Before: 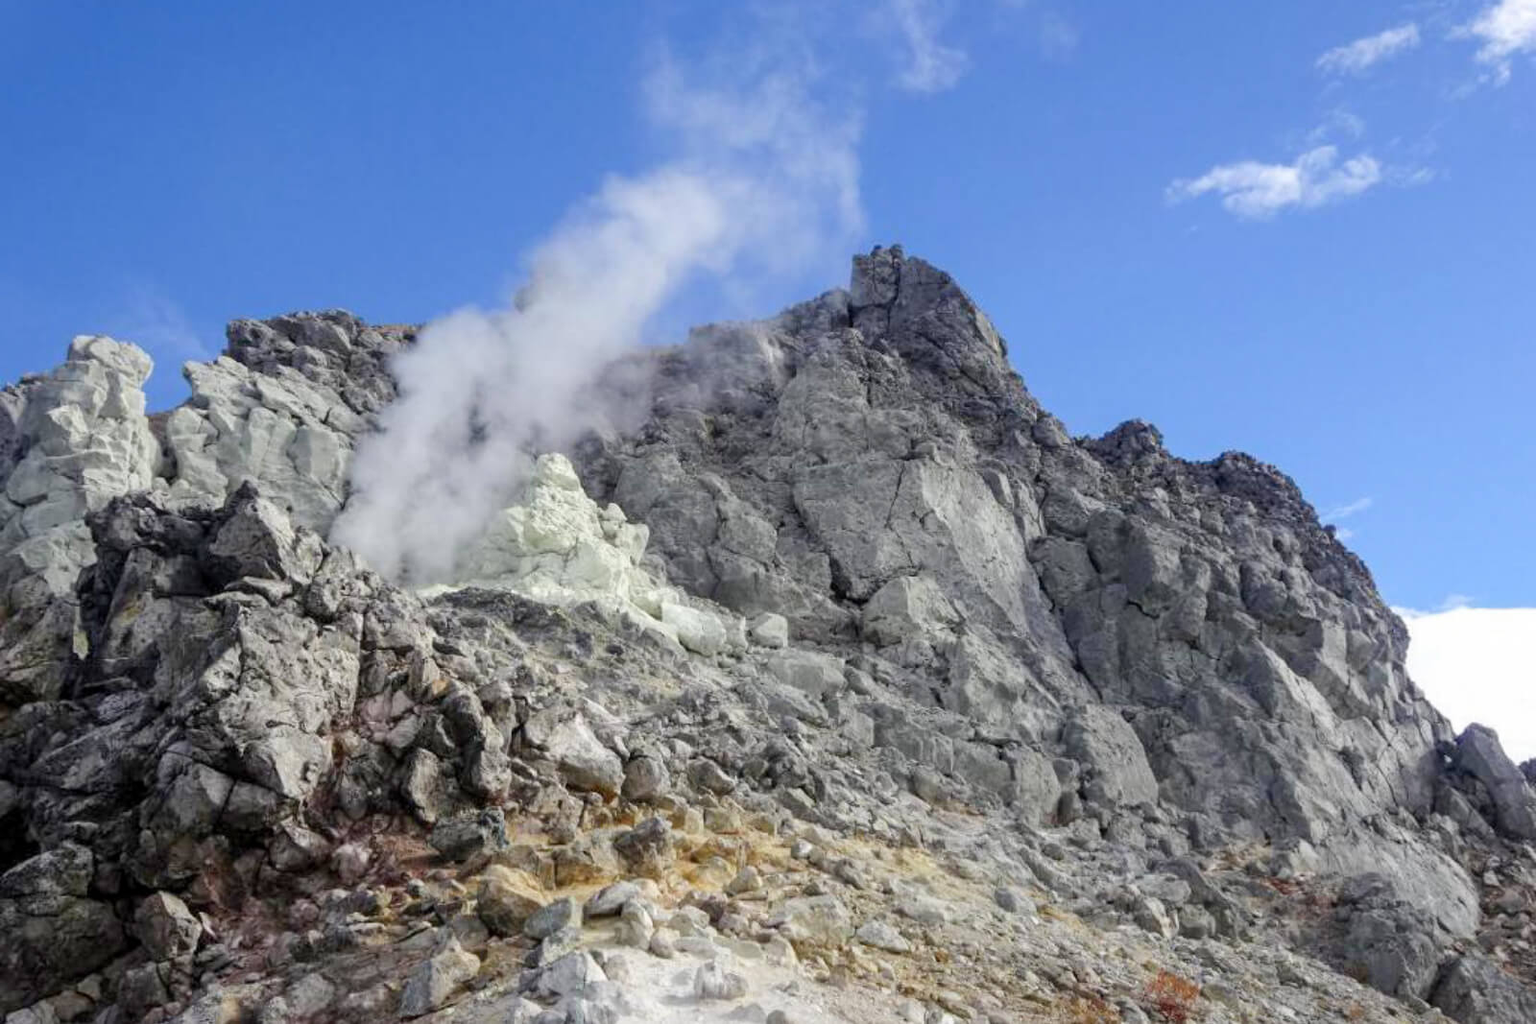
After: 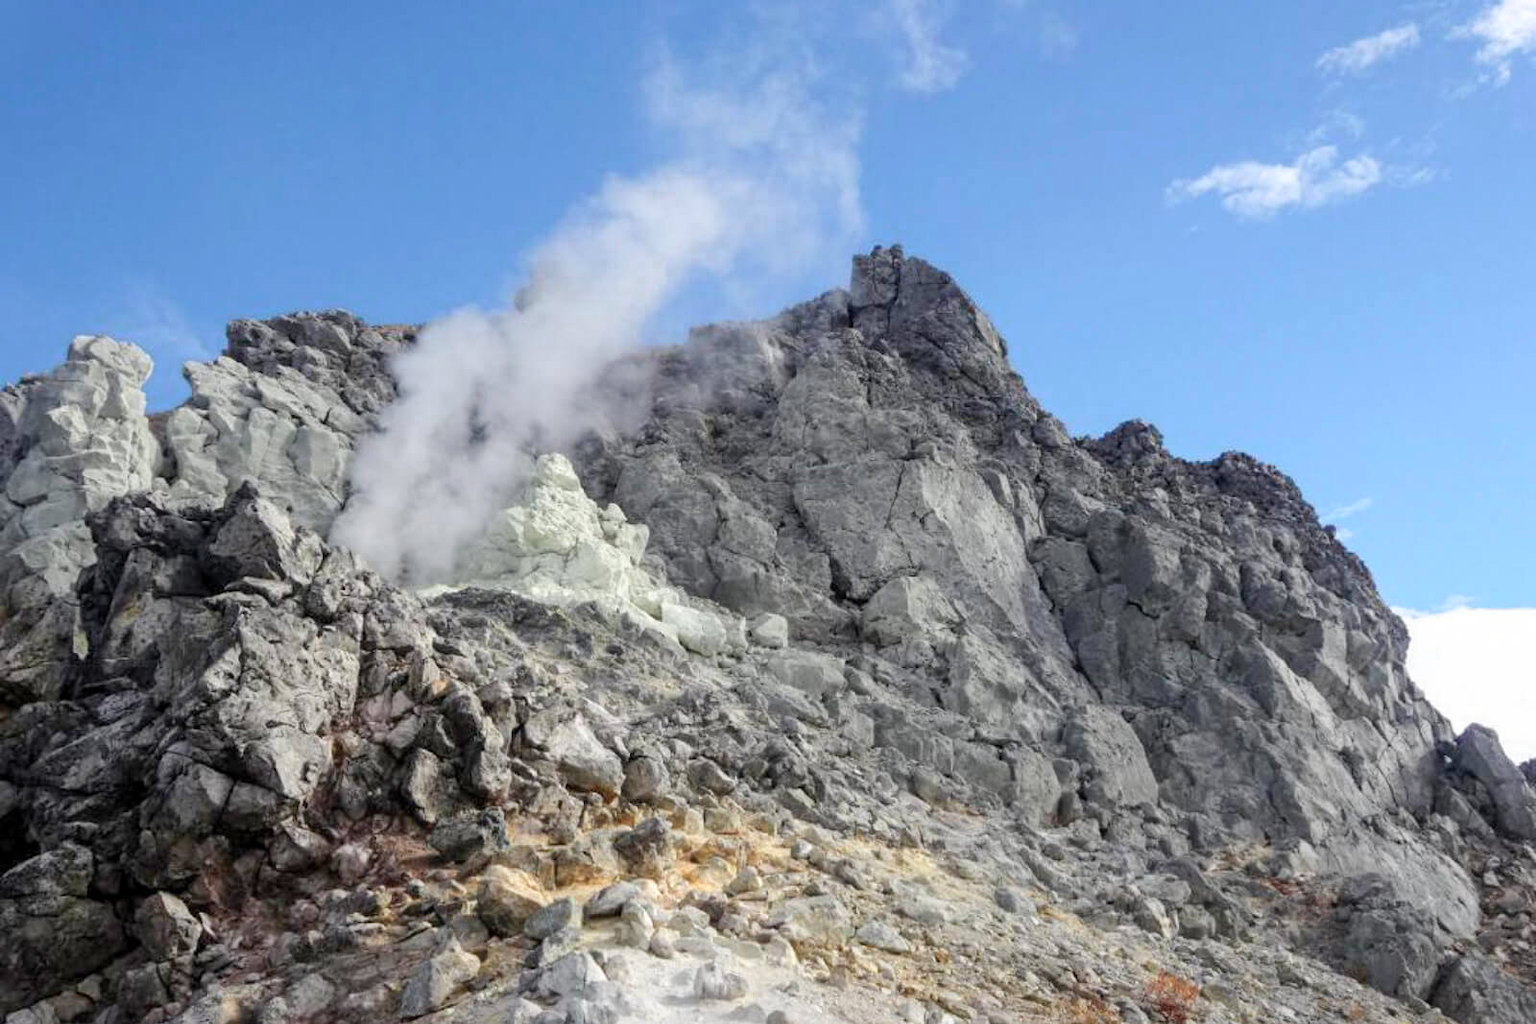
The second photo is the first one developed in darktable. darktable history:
color zones: curves: ch0 [(0.018, 0.548) (0.224, 0.64) (0.425, 0.447) (0.675, 0.575) (0.732, 0.579)]; ch1 [(0.066, 0.487) (0.25, 0.5) (0.404, 0.43) (0.75, 0.421) (0.956, 0.421)]; ch2 [(0.044, 0.561) (0.215, 0.465) (0.399, 0.544) (0.465, 0.548) (0.614, 0.447) (0.724, 0.43) (0.882, 0.623) (0.956, 0.632)]
